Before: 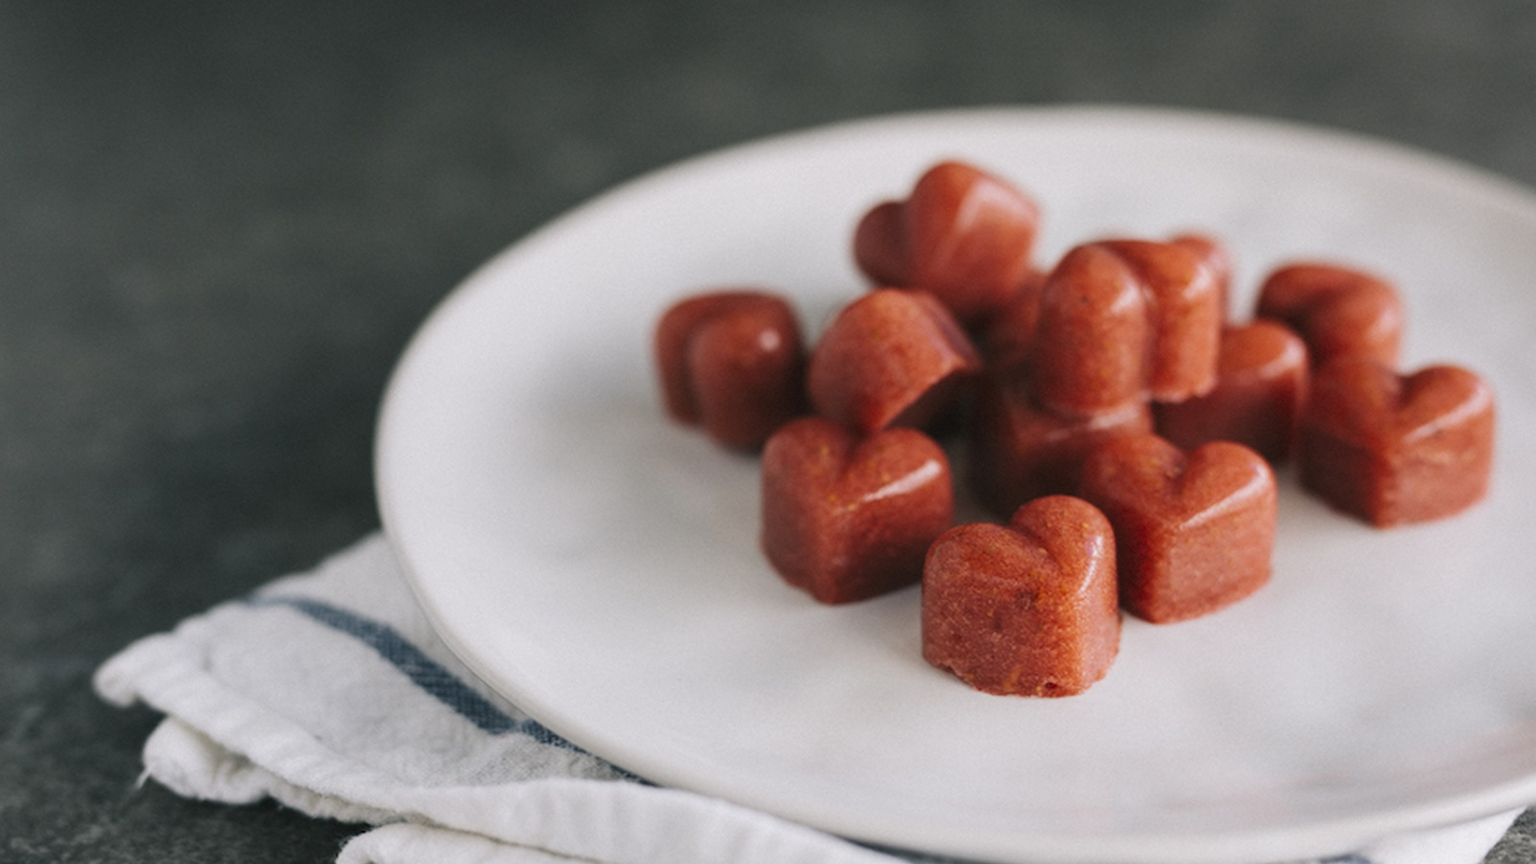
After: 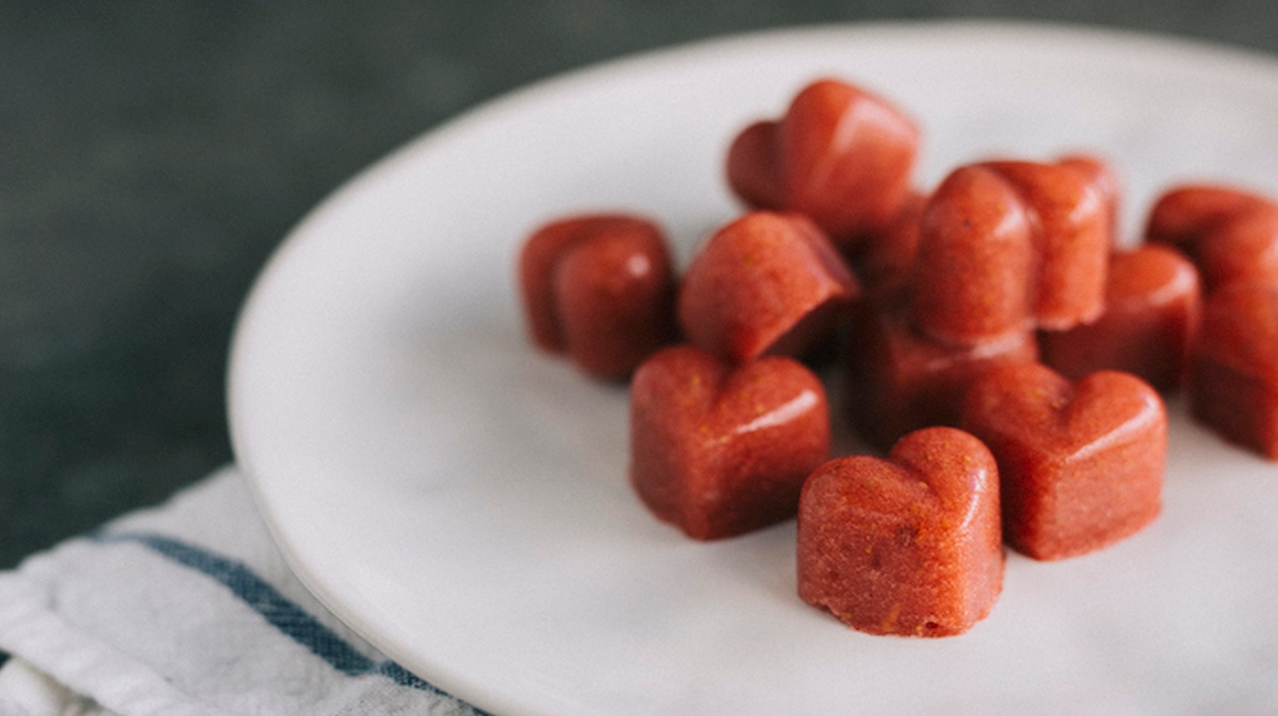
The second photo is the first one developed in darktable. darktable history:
crop and rotate: left 10.196%, top 9.966%, right 9.867%, bottom 10.477%
